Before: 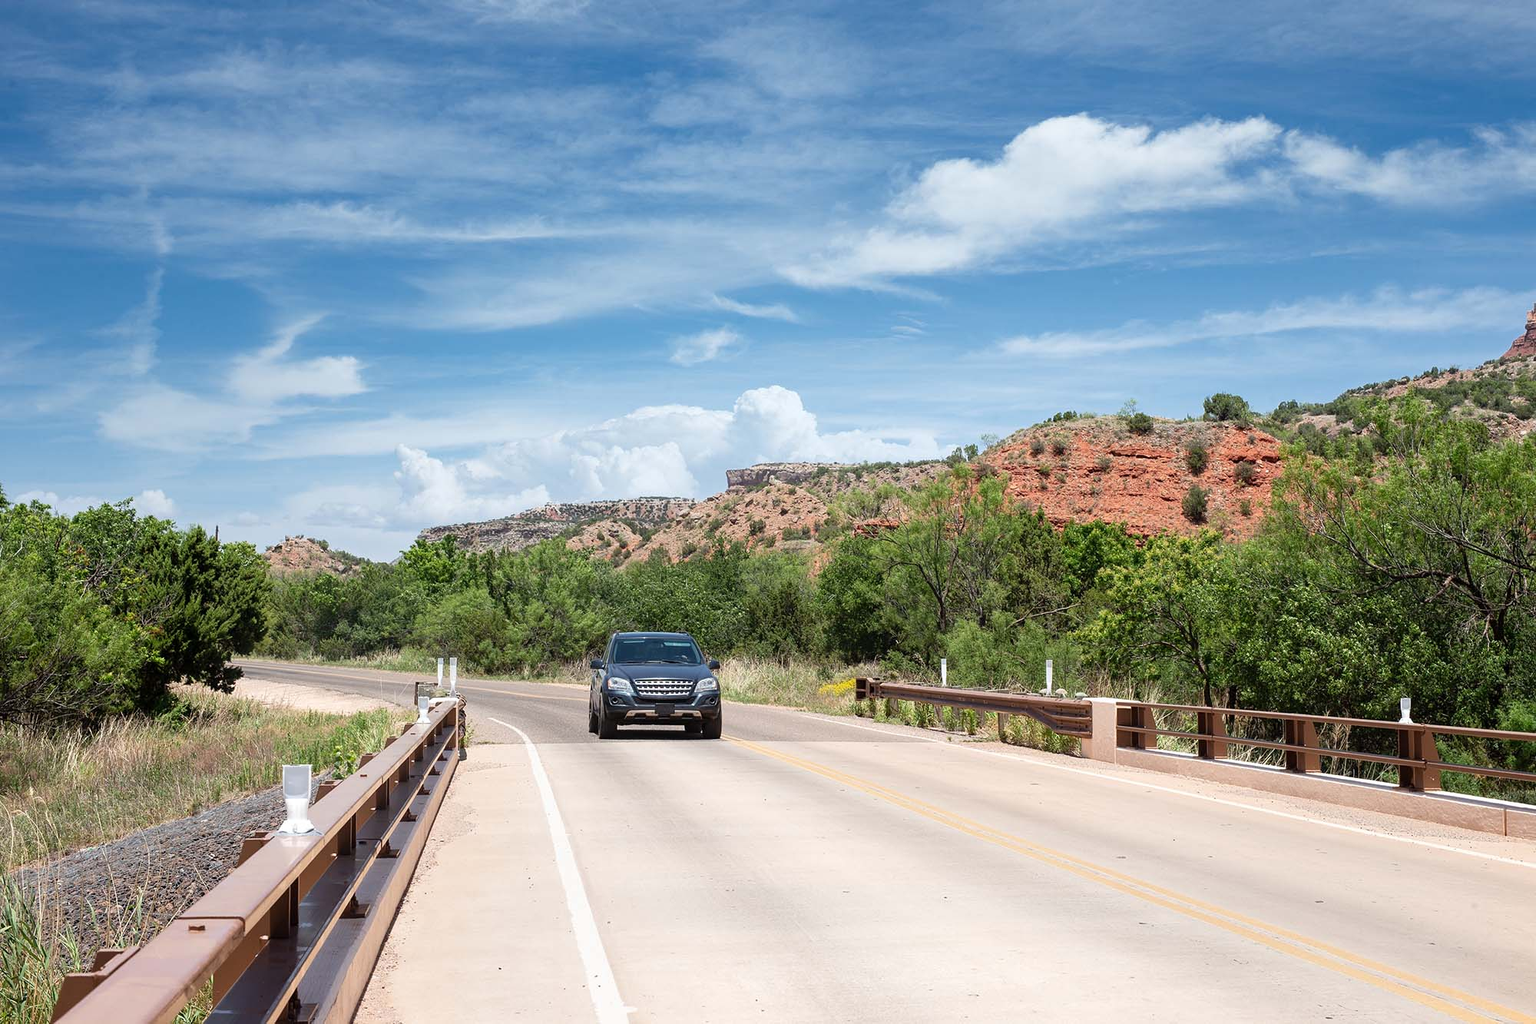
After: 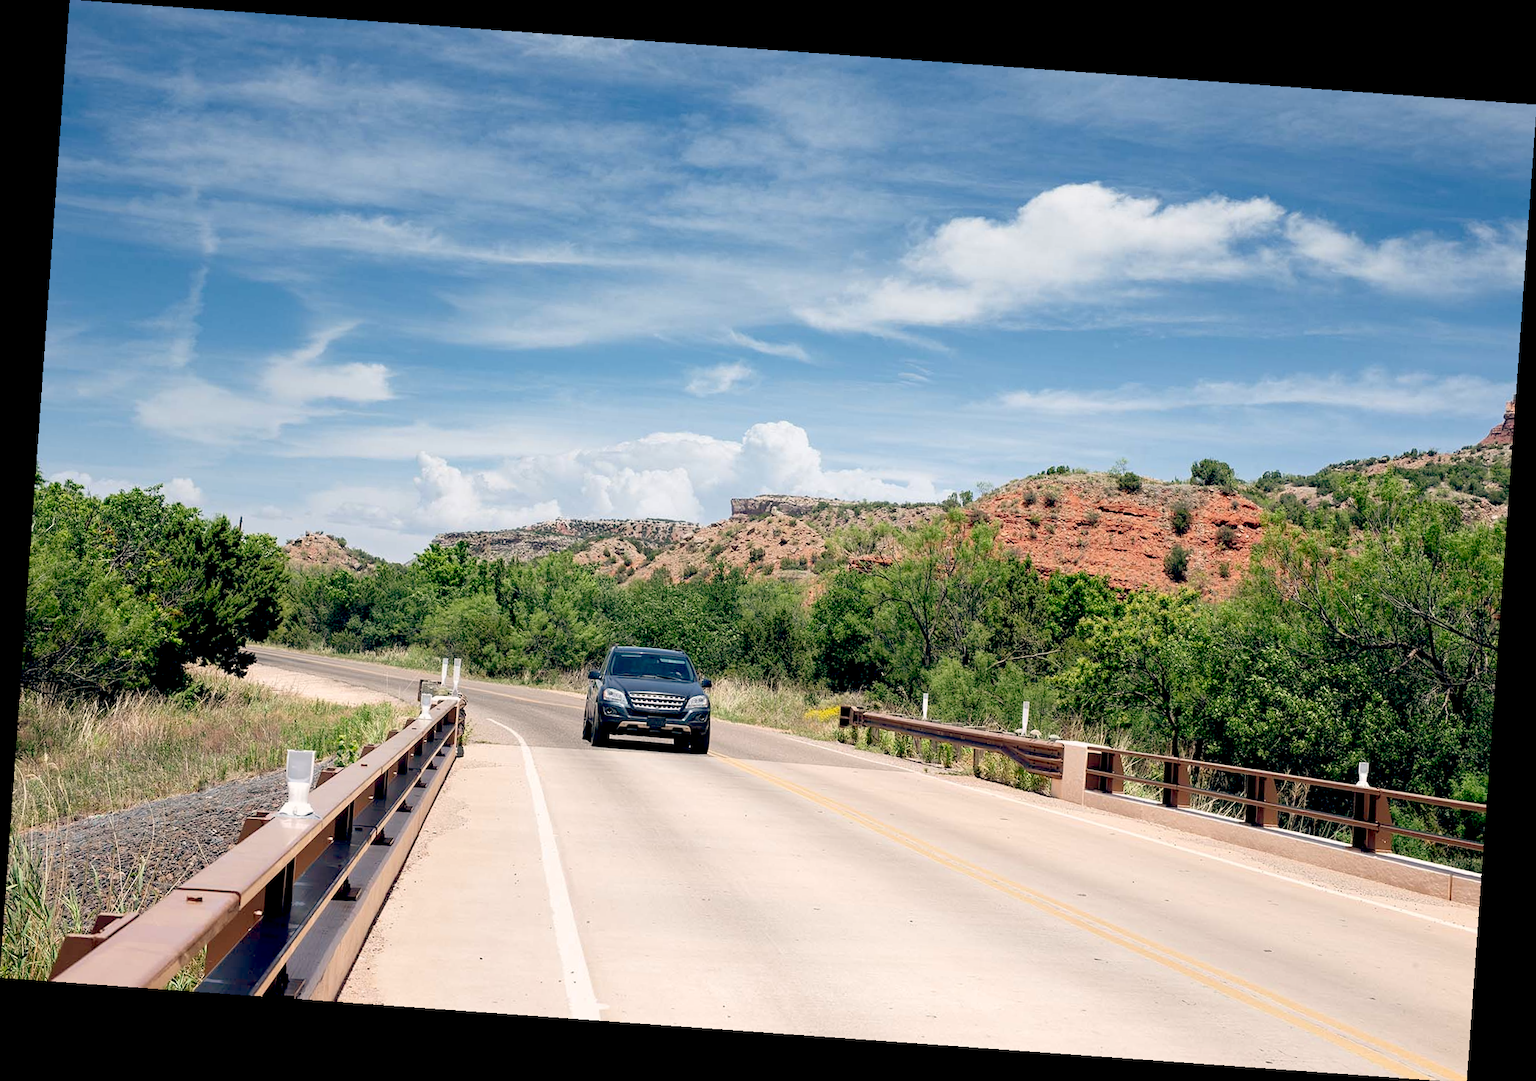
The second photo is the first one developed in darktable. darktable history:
rotate and perspective: rotation 4.1°, automatic cropping off
color balance: lift [0.975, 0.993, 1, 1.015], gamma [1.1, 1, 1, 0.945], gain [1, 1.04, 1, 0.95]
